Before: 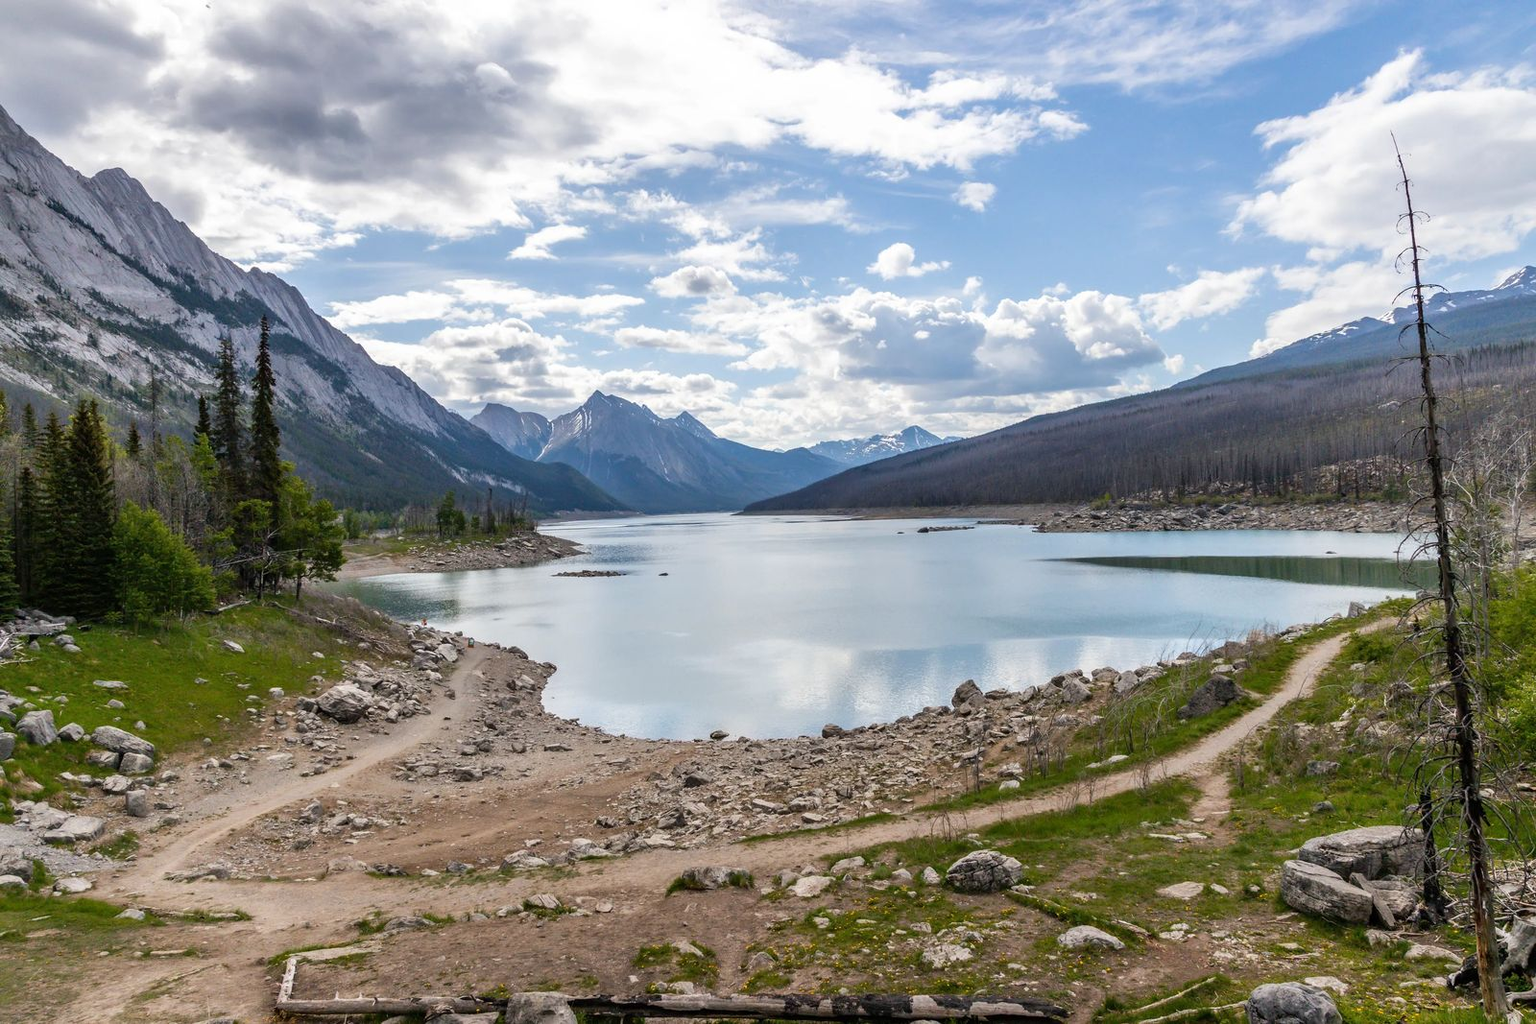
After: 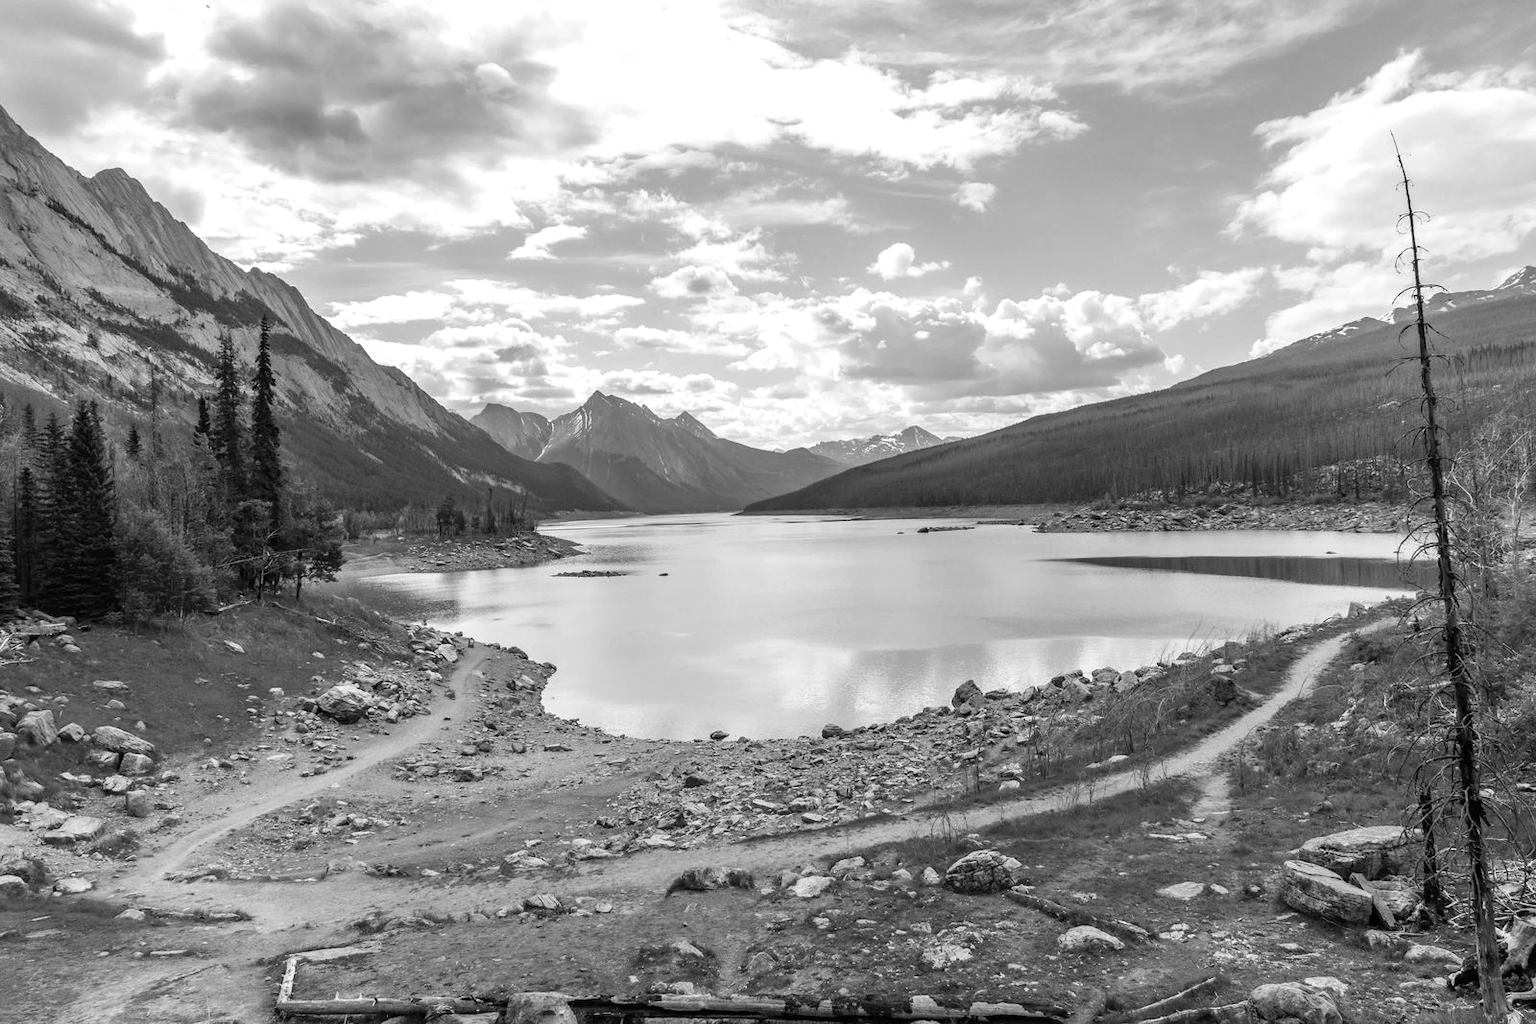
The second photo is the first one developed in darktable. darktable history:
contrast brightness saturation: contrast 0.04, saturation 0.16
exposure: exposure 0.217 EV, compensate highlight preservation false
monochrome: a 16.06, b 15.48, size 1
